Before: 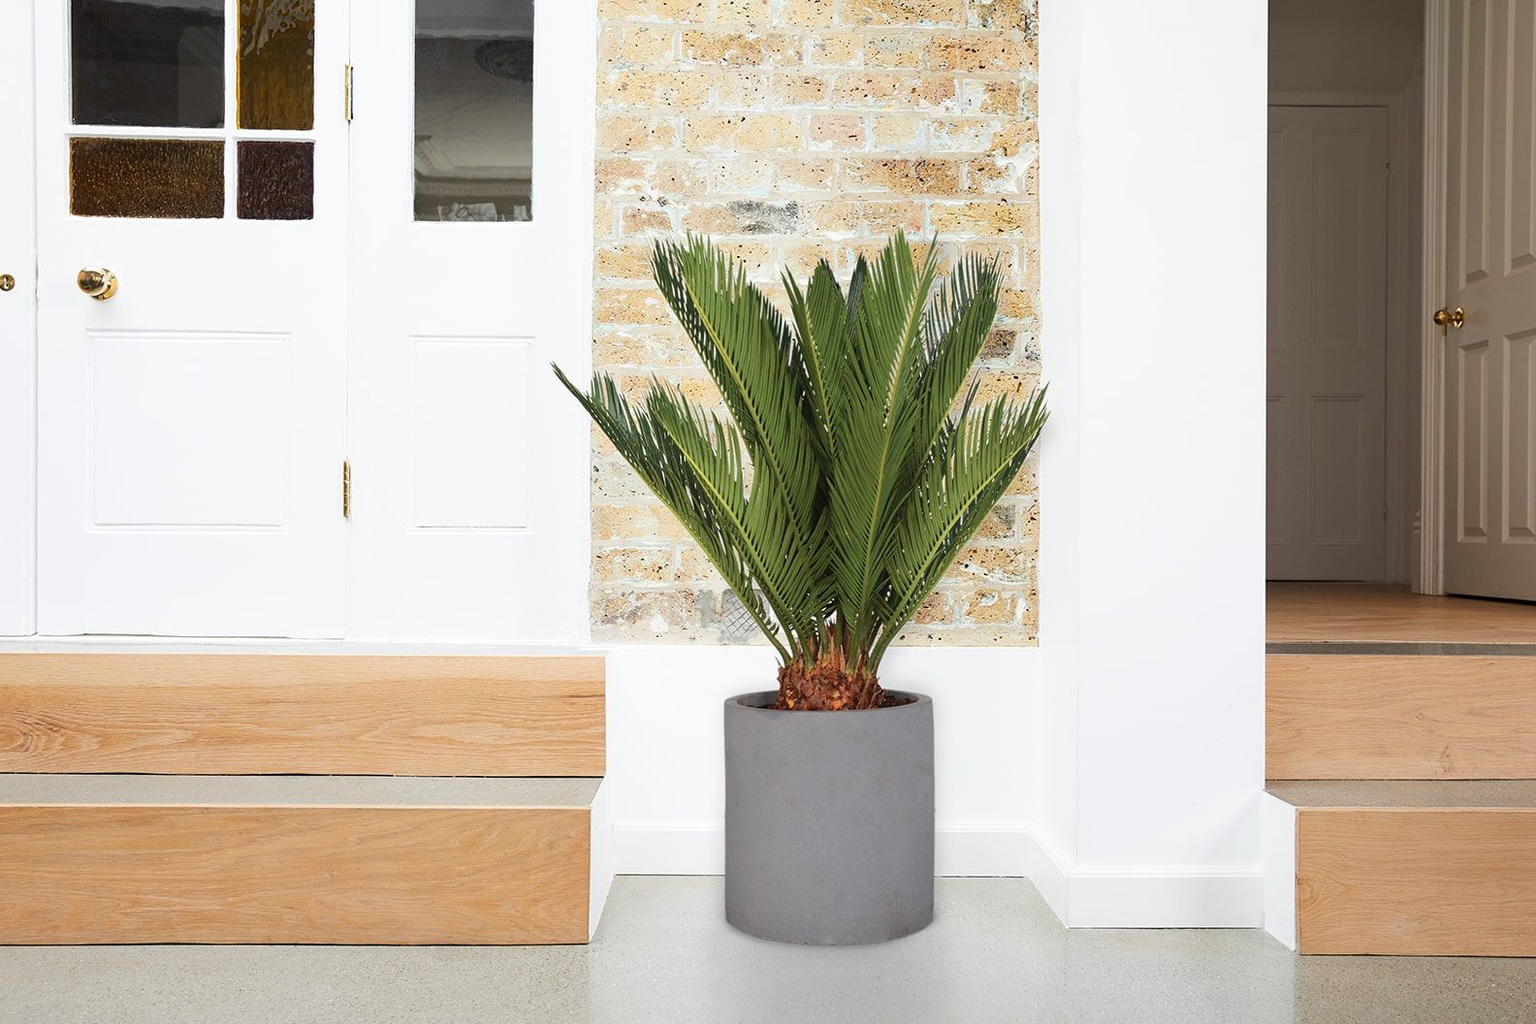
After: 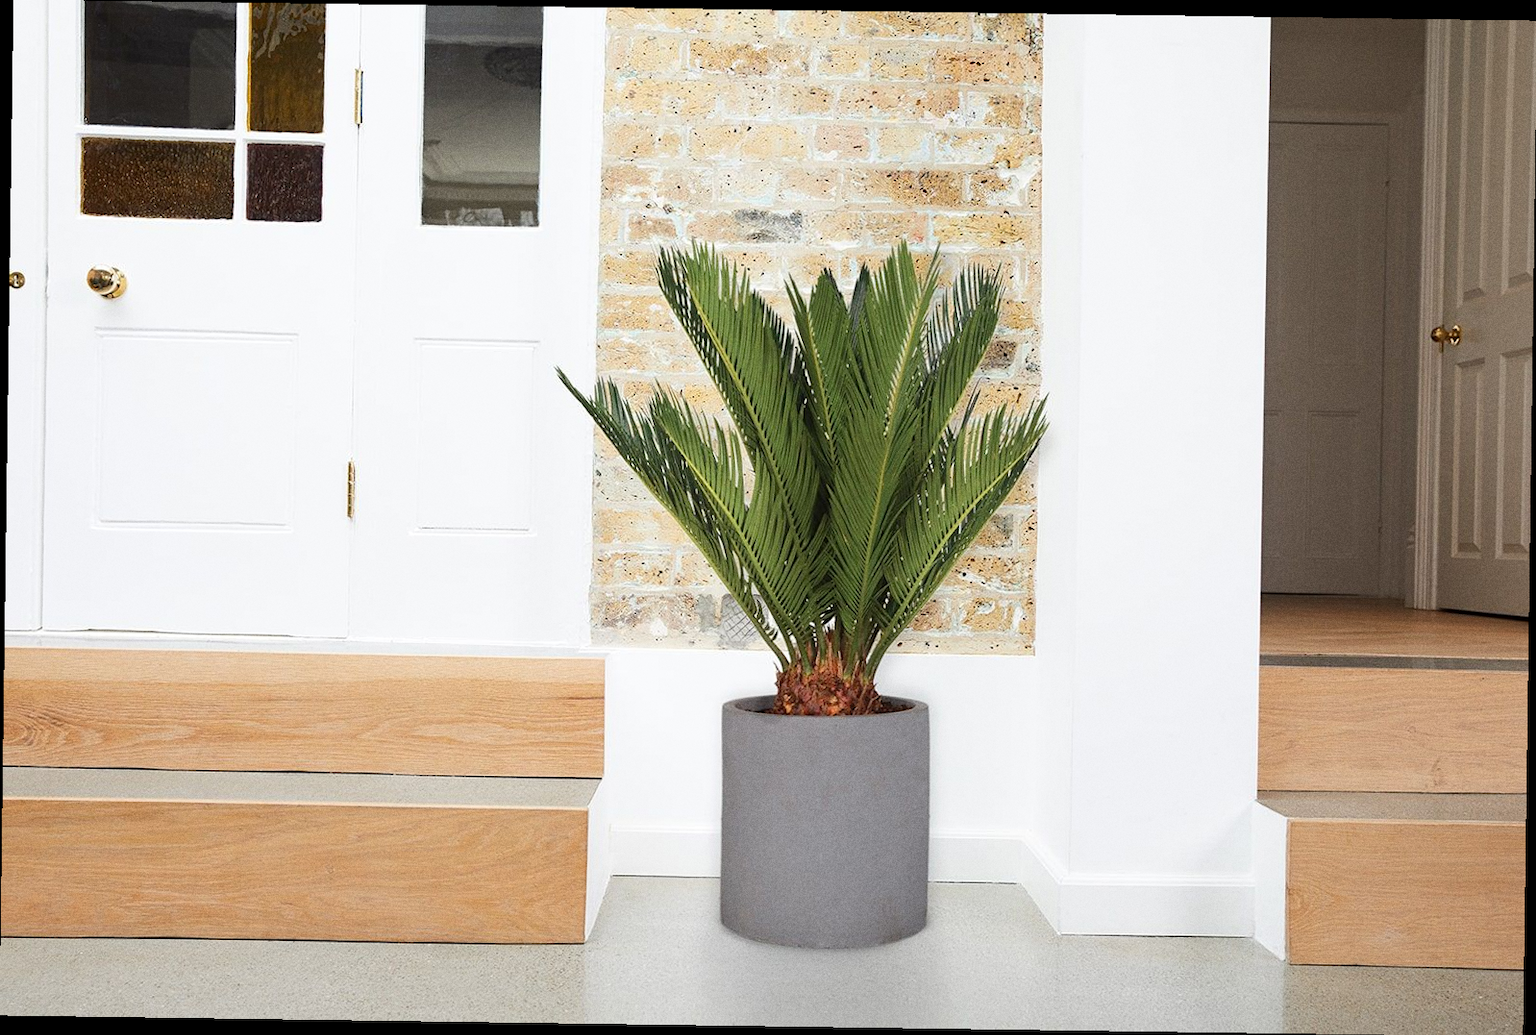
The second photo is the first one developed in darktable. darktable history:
rotate and perspective: rotation 0.8°, automatic cropping off
grain: coarseness 0.09 ISO
